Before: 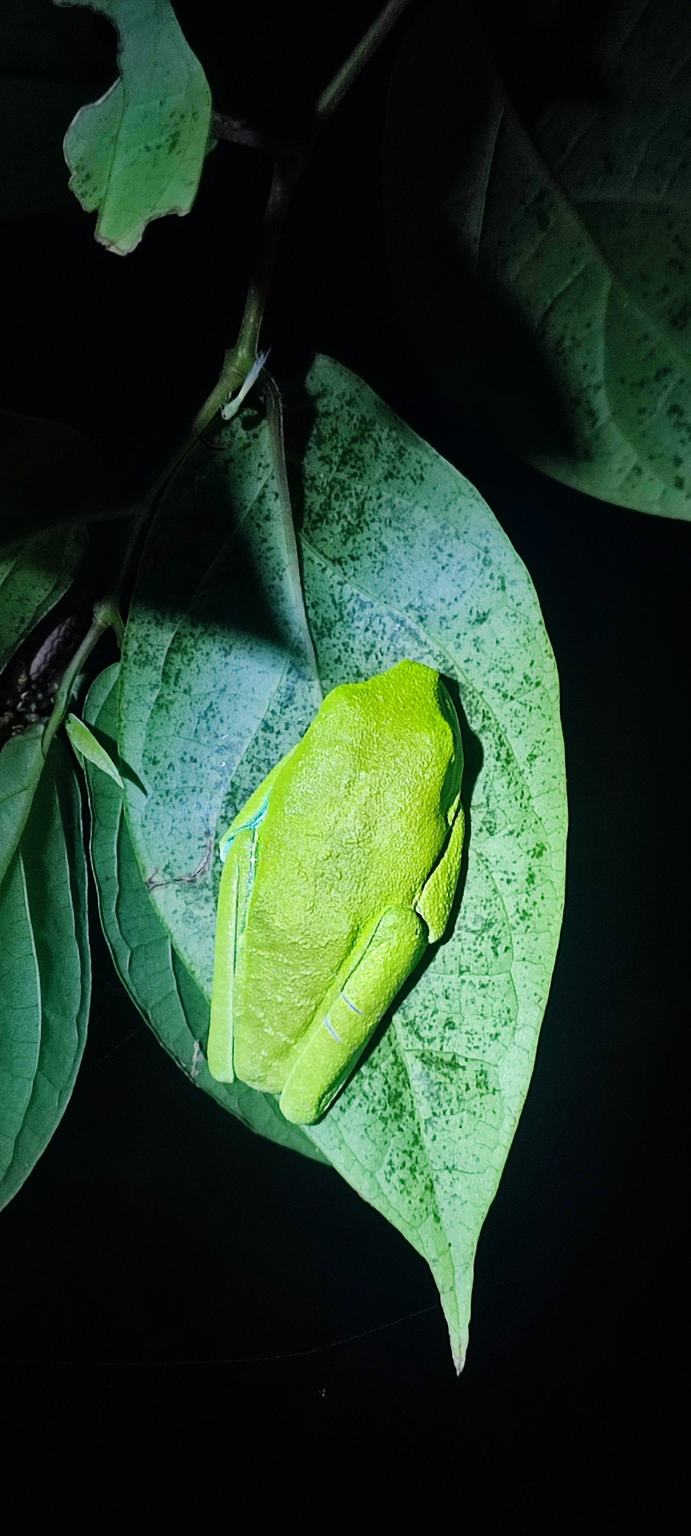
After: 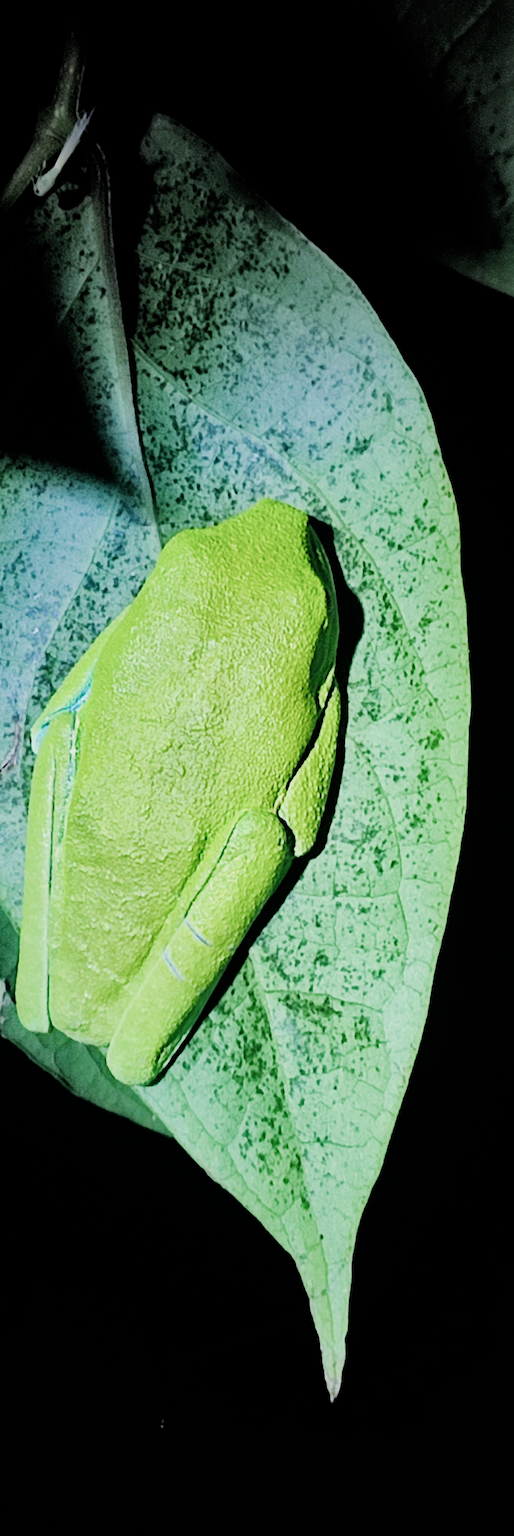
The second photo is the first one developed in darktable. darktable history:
crop and rotate: left 28.284%, top 17.23%, right 12.737%, bottom 3.485%
filmic rgb: black relative exposure -7.49 EV, white relative exposure 4.99 EV, threshold 3.01 EV, hardness 3.31, contrast 1.299, add noise in highlights 0.001, preserve chrominance max RGB, color science v3 (2019), use custom middle-gray values true, contrast in highlights soft, enable highlight reconstruction true
vignetting: brightness -0.153, center (-0.027, 0.404)
